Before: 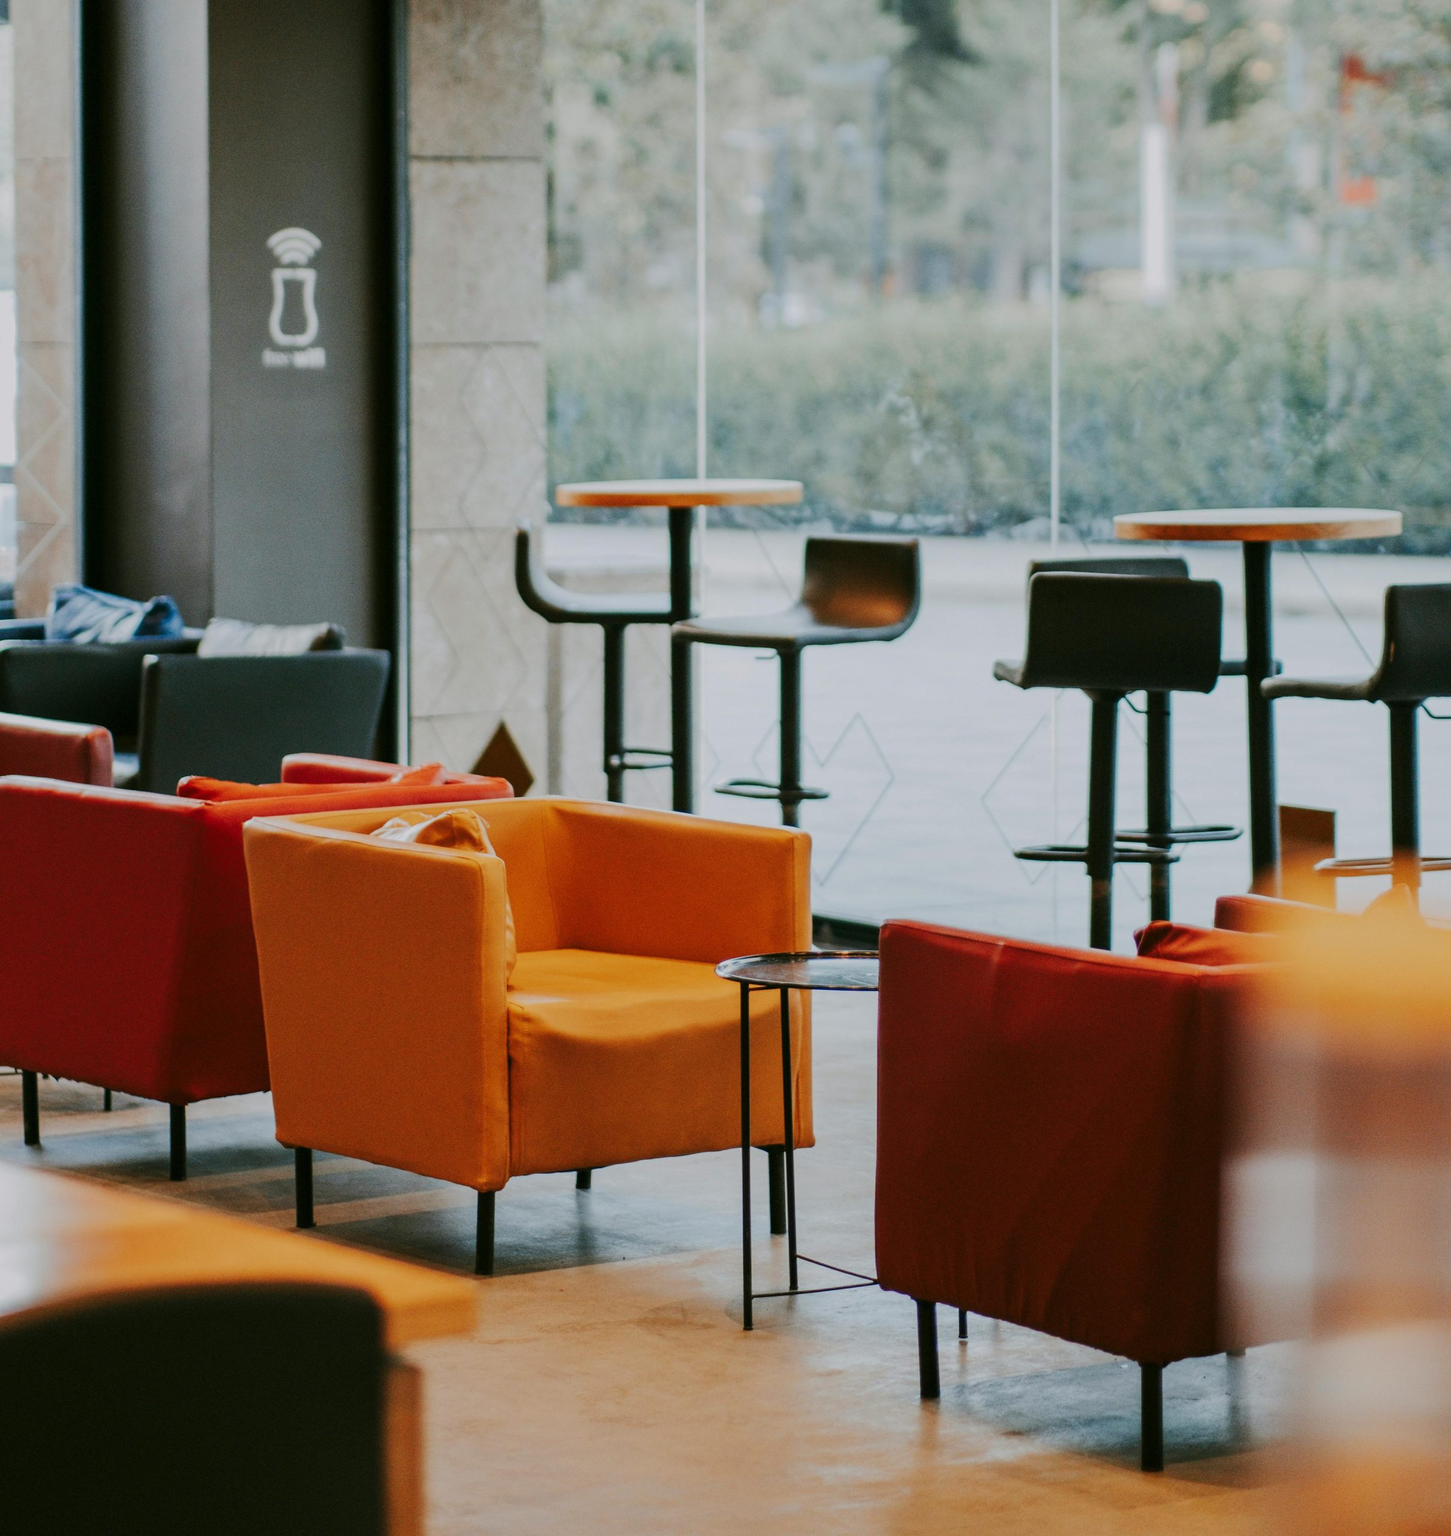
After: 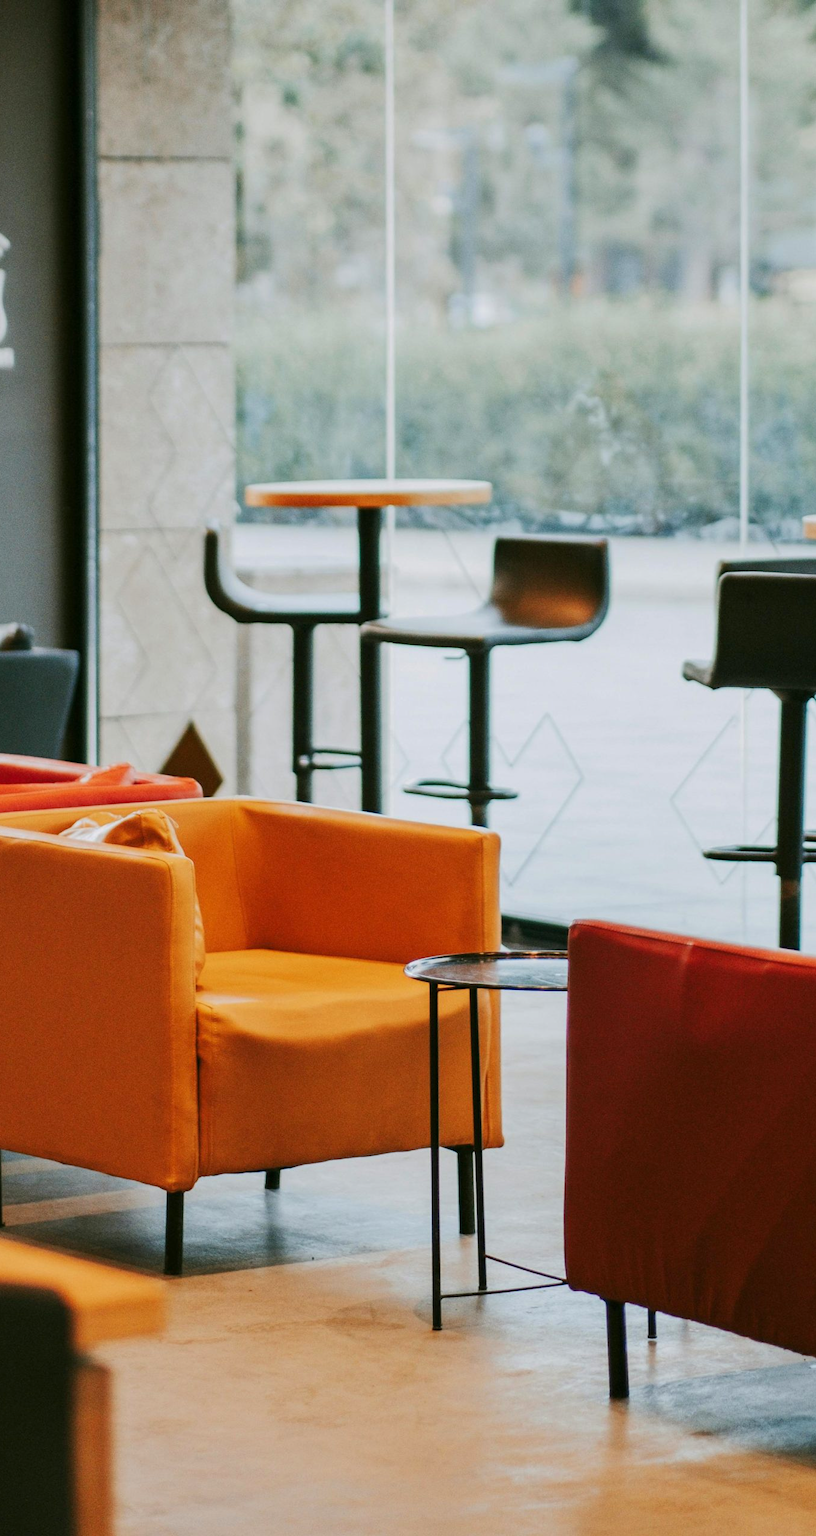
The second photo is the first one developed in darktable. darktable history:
exposure: exposure 0.3 EV, compensate highlight preservation false
bloom: size 3%, threshold 100%, strength 0%
crop: left 21.496%, right 22.254%
